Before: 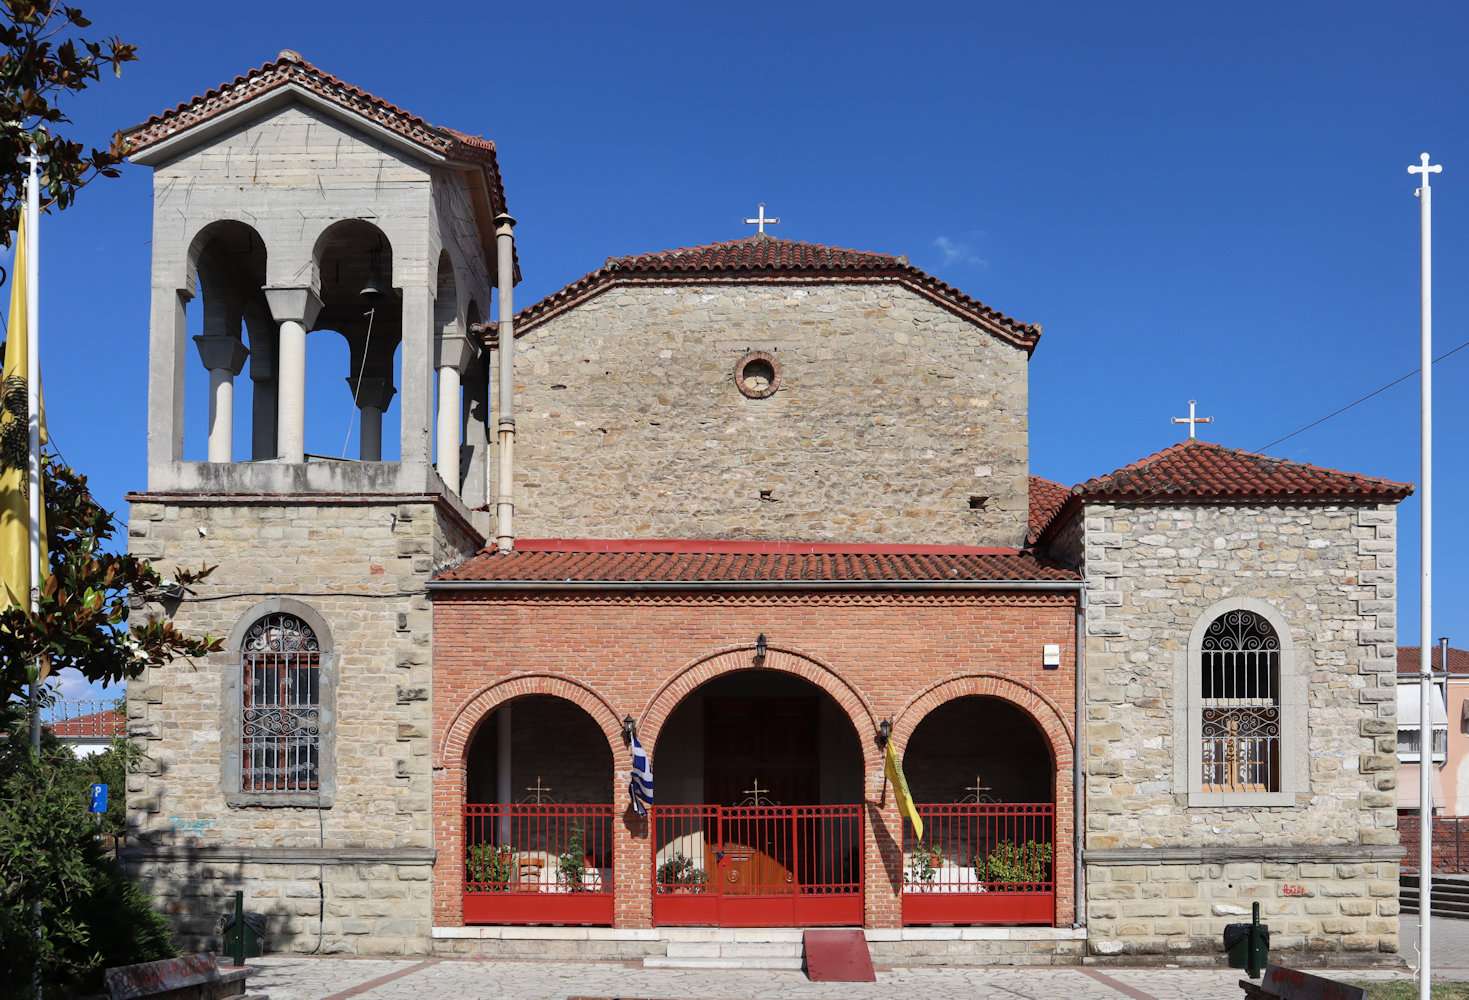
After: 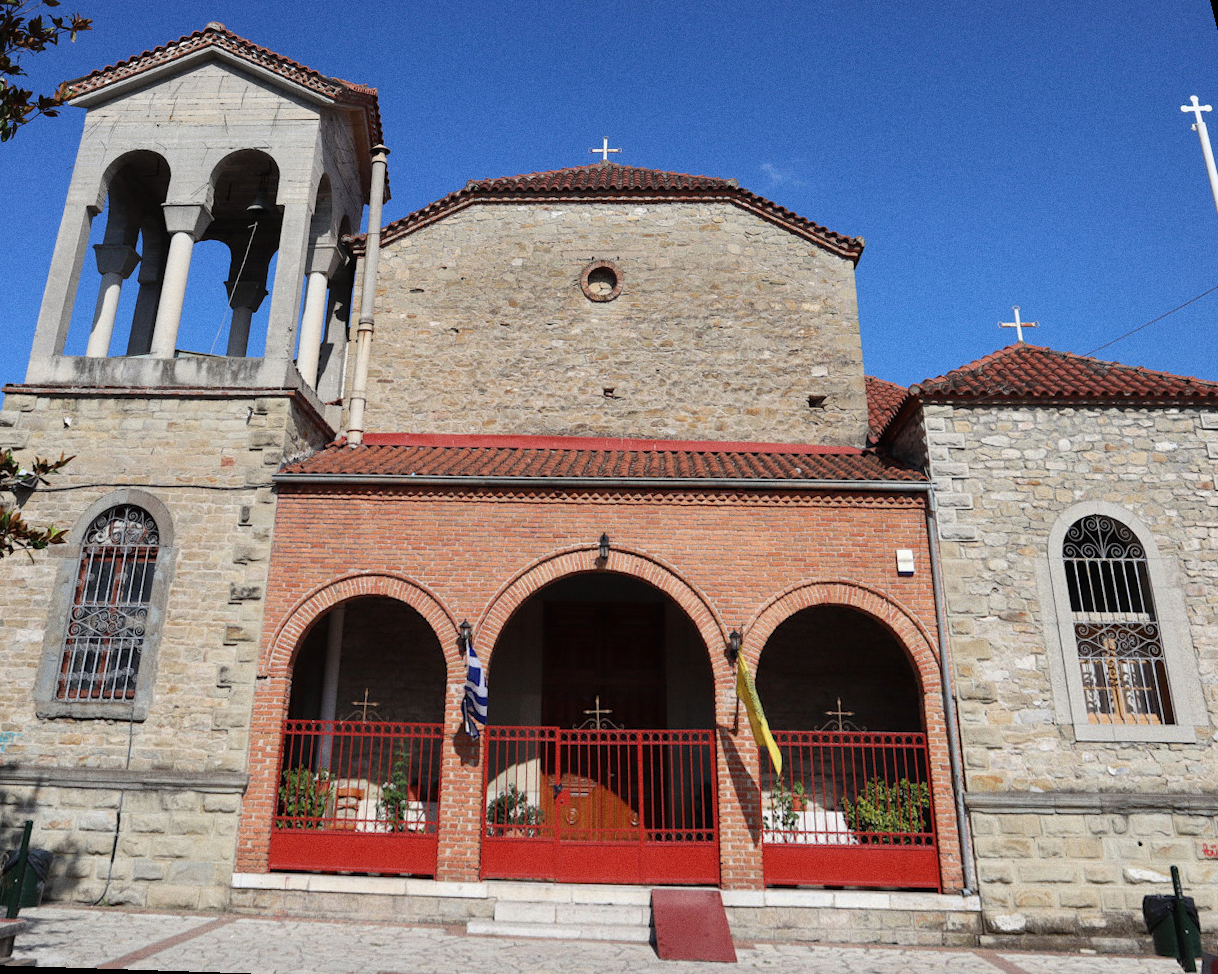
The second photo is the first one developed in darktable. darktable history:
grain: on, module defaults
rotate and perspective: rotation 0.72°, lens shift (vertical) -0.352, lens shift (horizontal) -0.051, crop left 0.152, crop right 0.859, crop top 0.019, crop bottom 0.964
